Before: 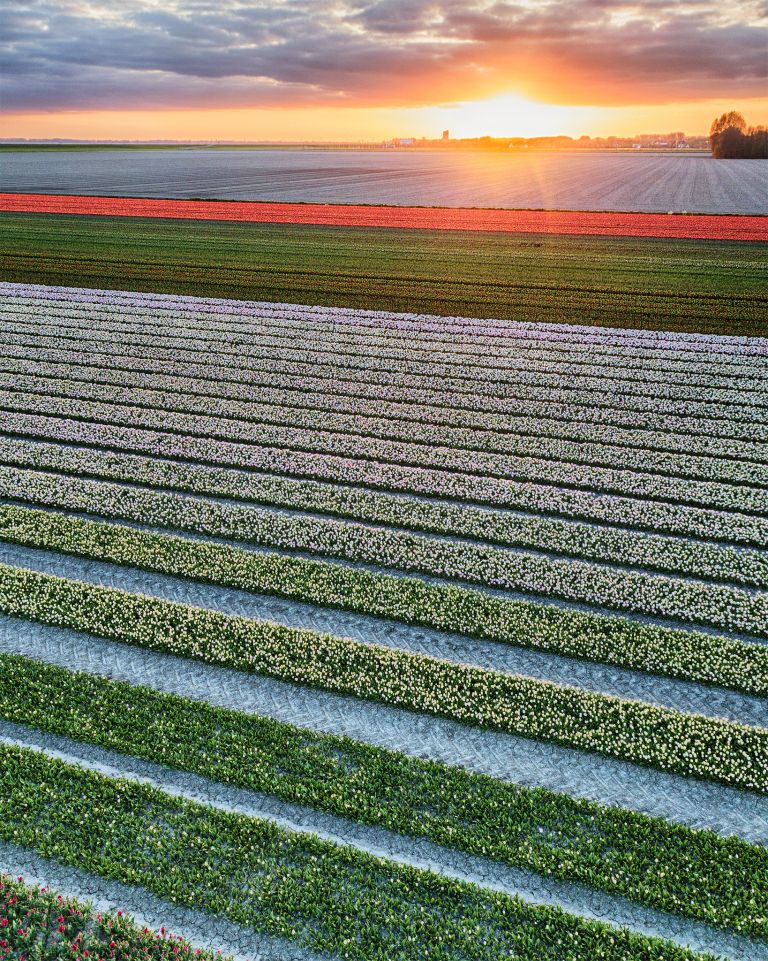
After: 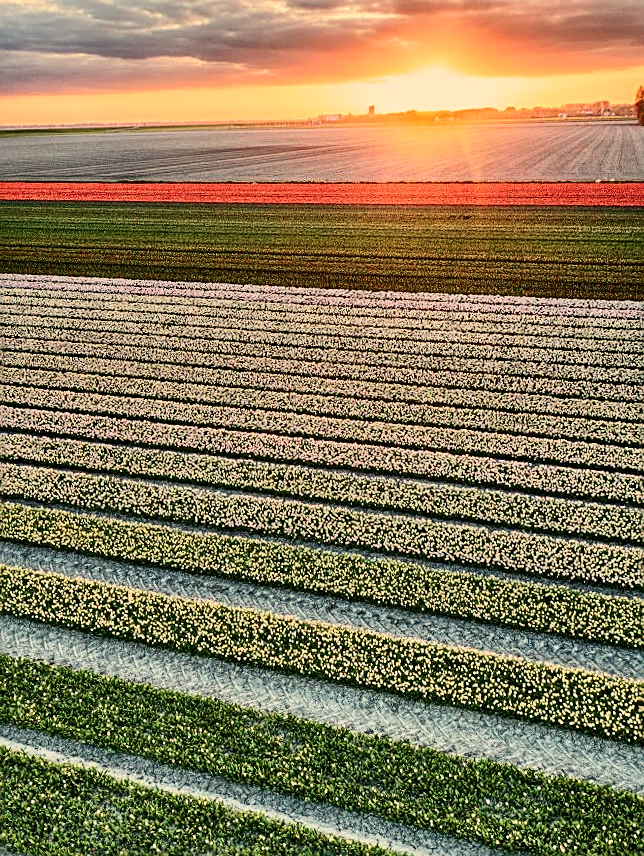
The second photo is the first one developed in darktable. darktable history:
white balance: red 1.138, green 0.996, blue 0.812
sharpen: on, module defaults
filmic rgb: black relative exposure -15 EV, white relative exposure 3 EV, threshold 6 EV, target black luminance 0%, hardness 9.27, latitude 99%, contrast 0.912, shadows ↔ highlights balance 0.505%, add noise in highlights 0, color science v3 (2019), use custom middle-gray values true, iterations of high-quality reconstruction 0, contrast in highlights soft, enable highlight reconstruction true
crop: left 9.929%, top 3.475%, right 9.188%, bottom 9.529%
rotate and perspective: rotation -1.77°, lens shift (horizontal) 0.004, automatic cropping off
contrast equalizer: octaves 7, y [[0.6 ×6], [0.55 ×6], [0 ×6], [0 ×6], [0 ×6]], mix 0.3
contrast brightness saturation: contrast 0.22
local contrast: highlights 100%, shadows 100%, detail 120%, midtone range 0.2
